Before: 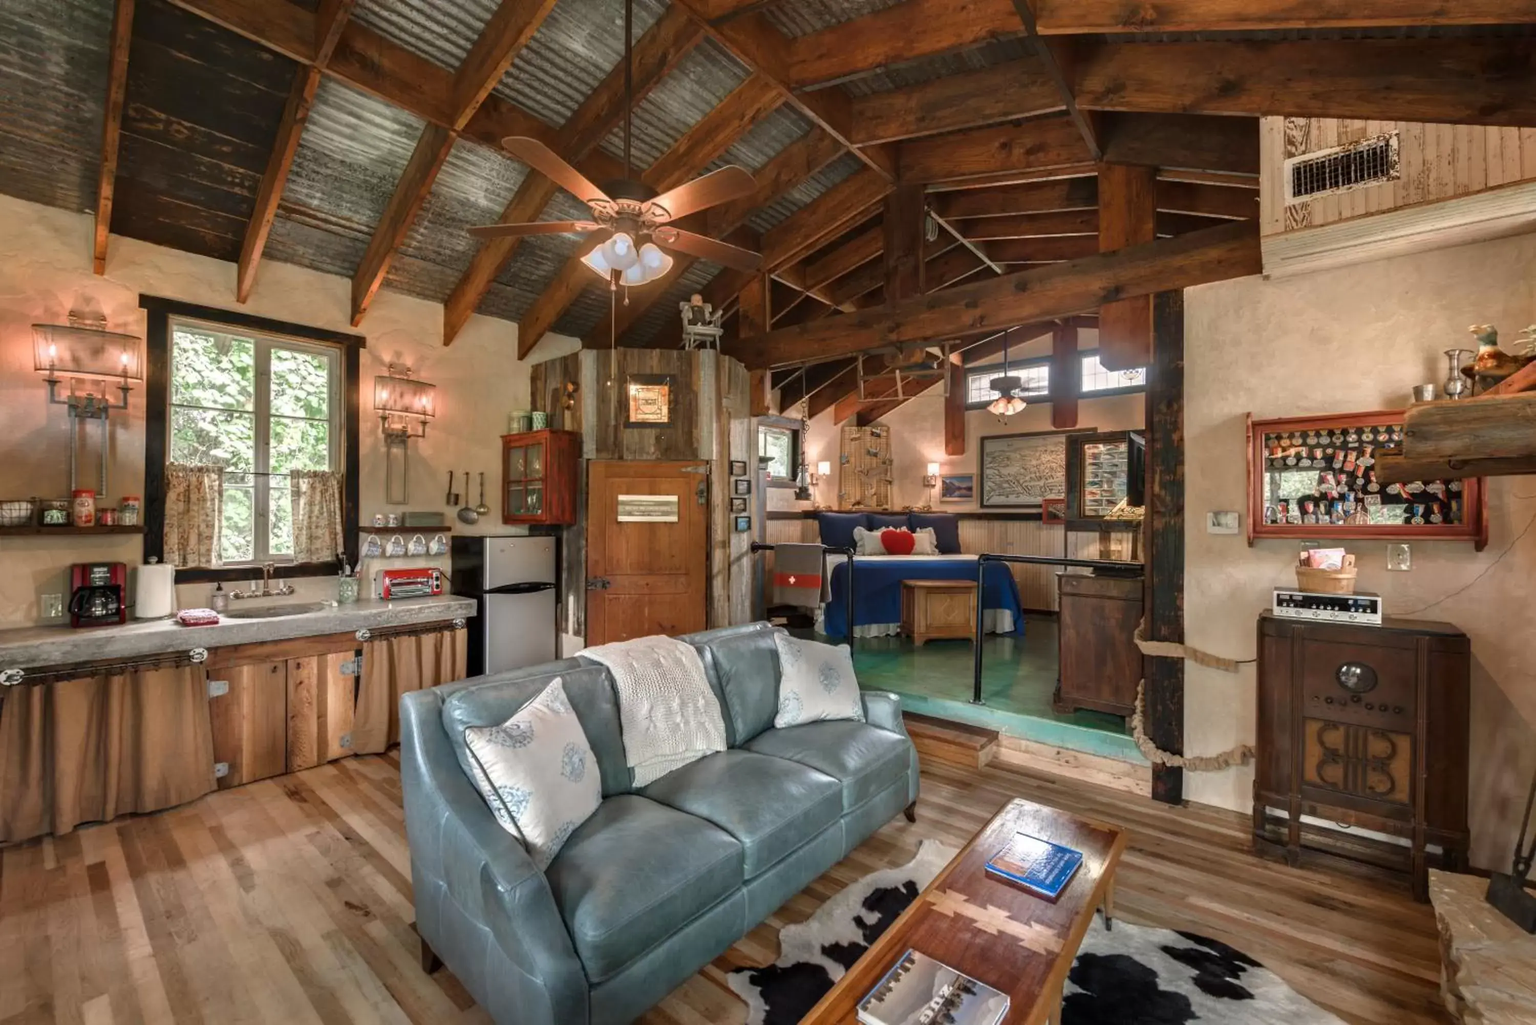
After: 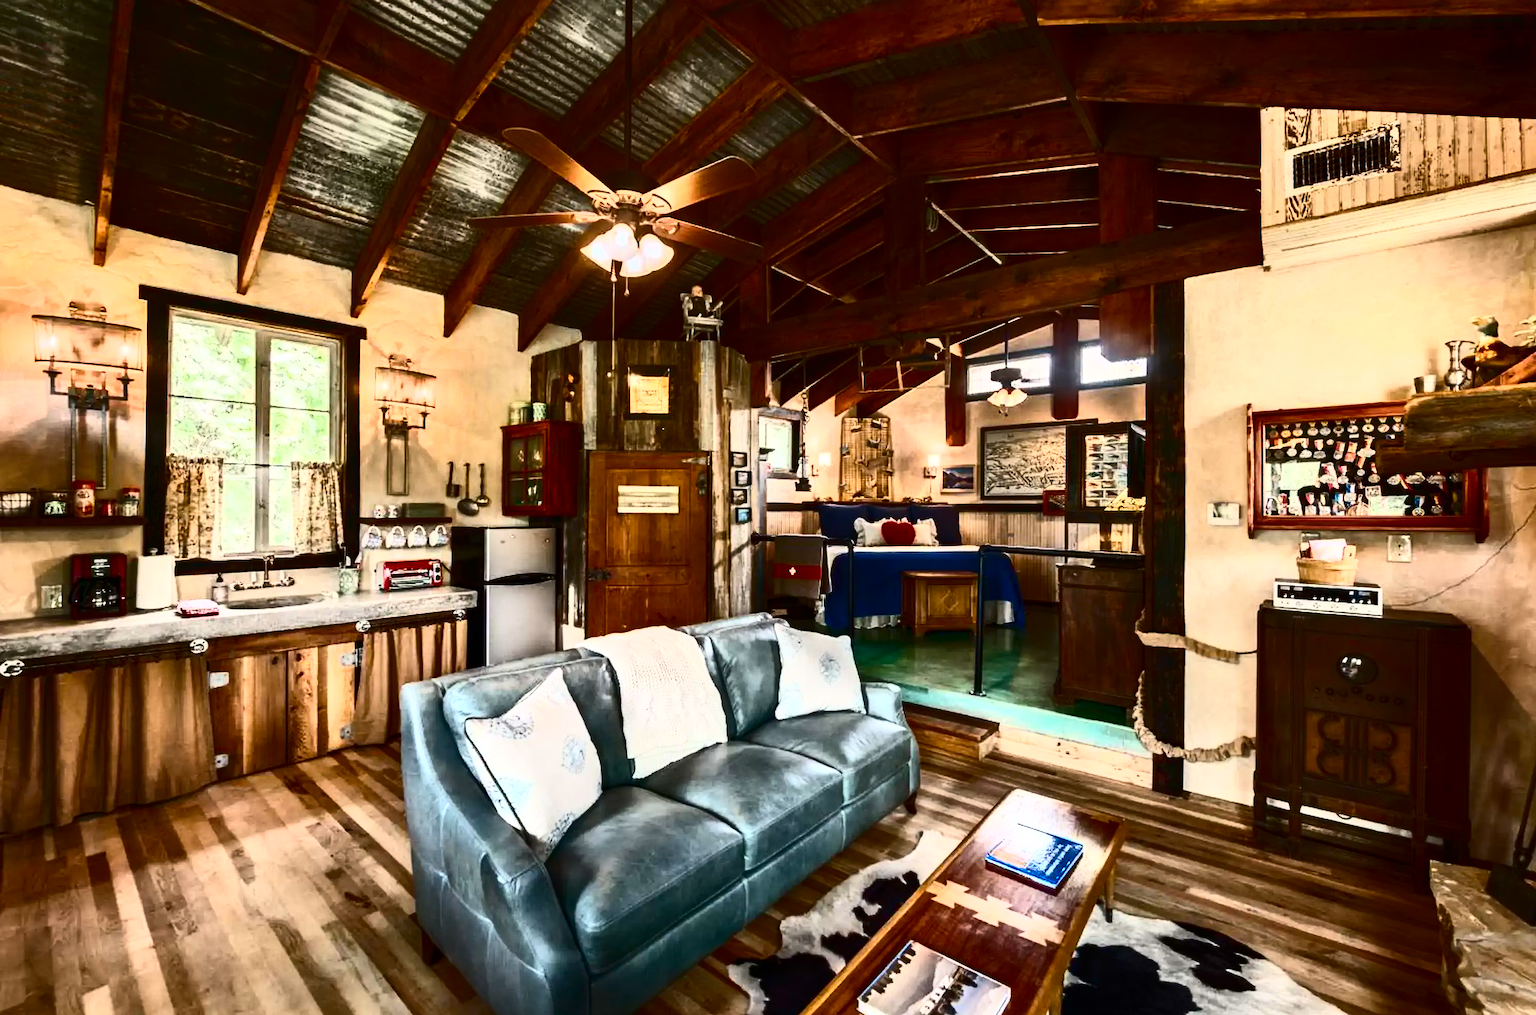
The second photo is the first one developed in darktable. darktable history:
tone equalizer: smoothing 1
crop: top 0.902%, right 0.009%
color balance rgb: perceptual saturation grading › global saturation 19.279%, global vibrance 39.208%
contrast brightness saturation: contrast 0.926, brightness 0.202
